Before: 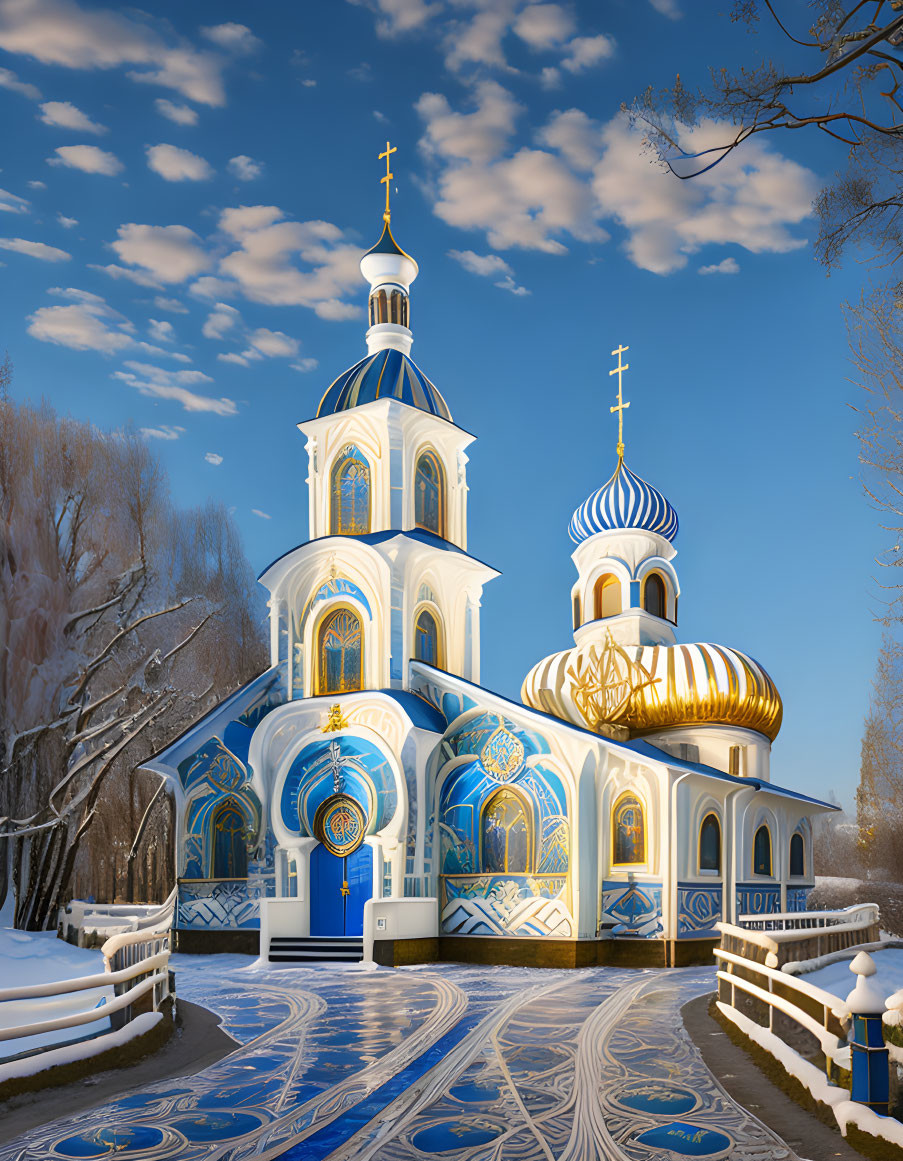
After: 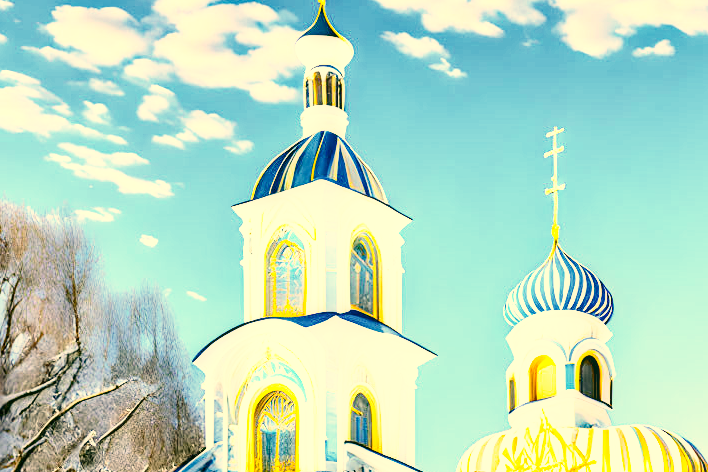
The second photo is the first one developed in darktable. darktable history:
crop: left 7.273%, top 18.777%, right 14.28%, bottom 40.495%
base curve: curves: ch0 [(0, 0) (0.026, 0.03) (0.109, 0.232) (0.351, 0.748) (0.669, 0.968) (1, 1)], preserve colors none
exposure: exposure 0.607 EV, compensate highlight preservation false
color correction: highlights a* 4.89, highlights b* 24.82, shadows a* -16.33, shadows b* 3.86
color balance rgb: global offset › luminance -1.441%, perceptual saturation grading › global saturation 29.725%, perceptual brilliance grading › global brilliance 2.522%, perceptual brilliance grading › highlights -2.439%, perceptual brilliance grading › shadows 2.798%, global vibrance 20%
haze removal: compatibility mode true, adaptive false
local contrast: on, module defaults
contrast brightness saturation: contrast 0.251, saturation -0.325
